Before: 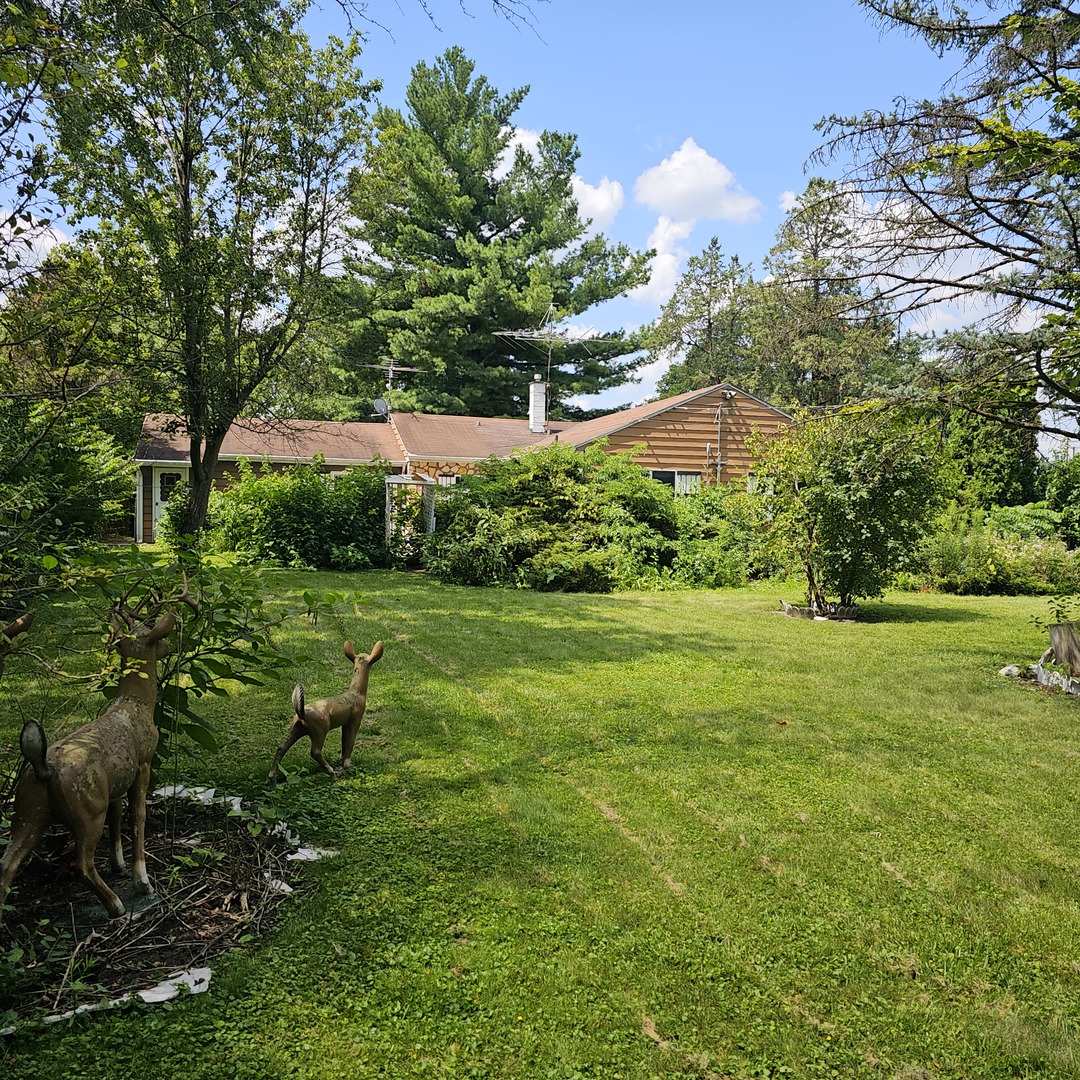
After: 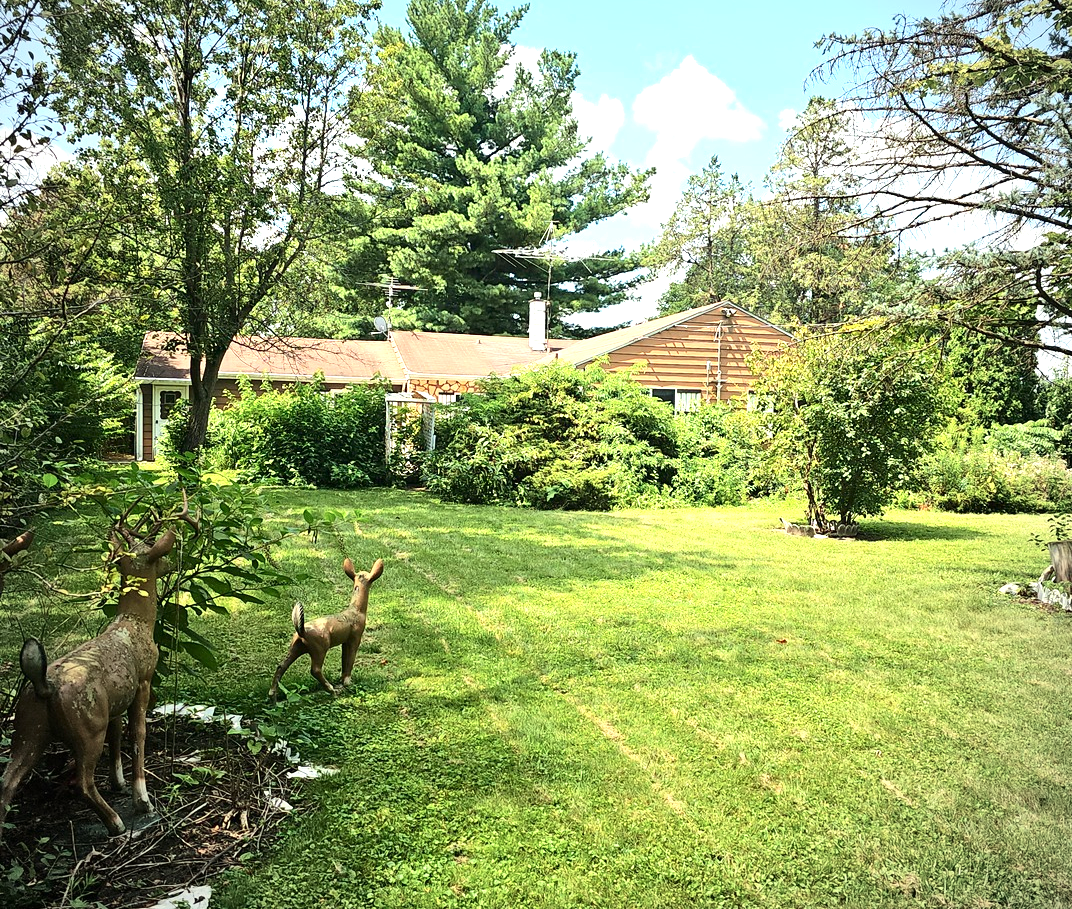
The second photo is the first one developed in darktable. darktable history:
white balance: red 1.123, blue 0.83
crop: top 7.625%, bottom 8.027%
vignetting: fall-off radius 60.92%
contrast brightness saturation: contrast 0.15, brightness -0.01, saturation 0.1
exposure: black level correction 0, exposure 1.1 EV, compensate exposure bias true, compensate highlight preservation false
color correction: highlights a* -10.69, highlights b* -19.19
